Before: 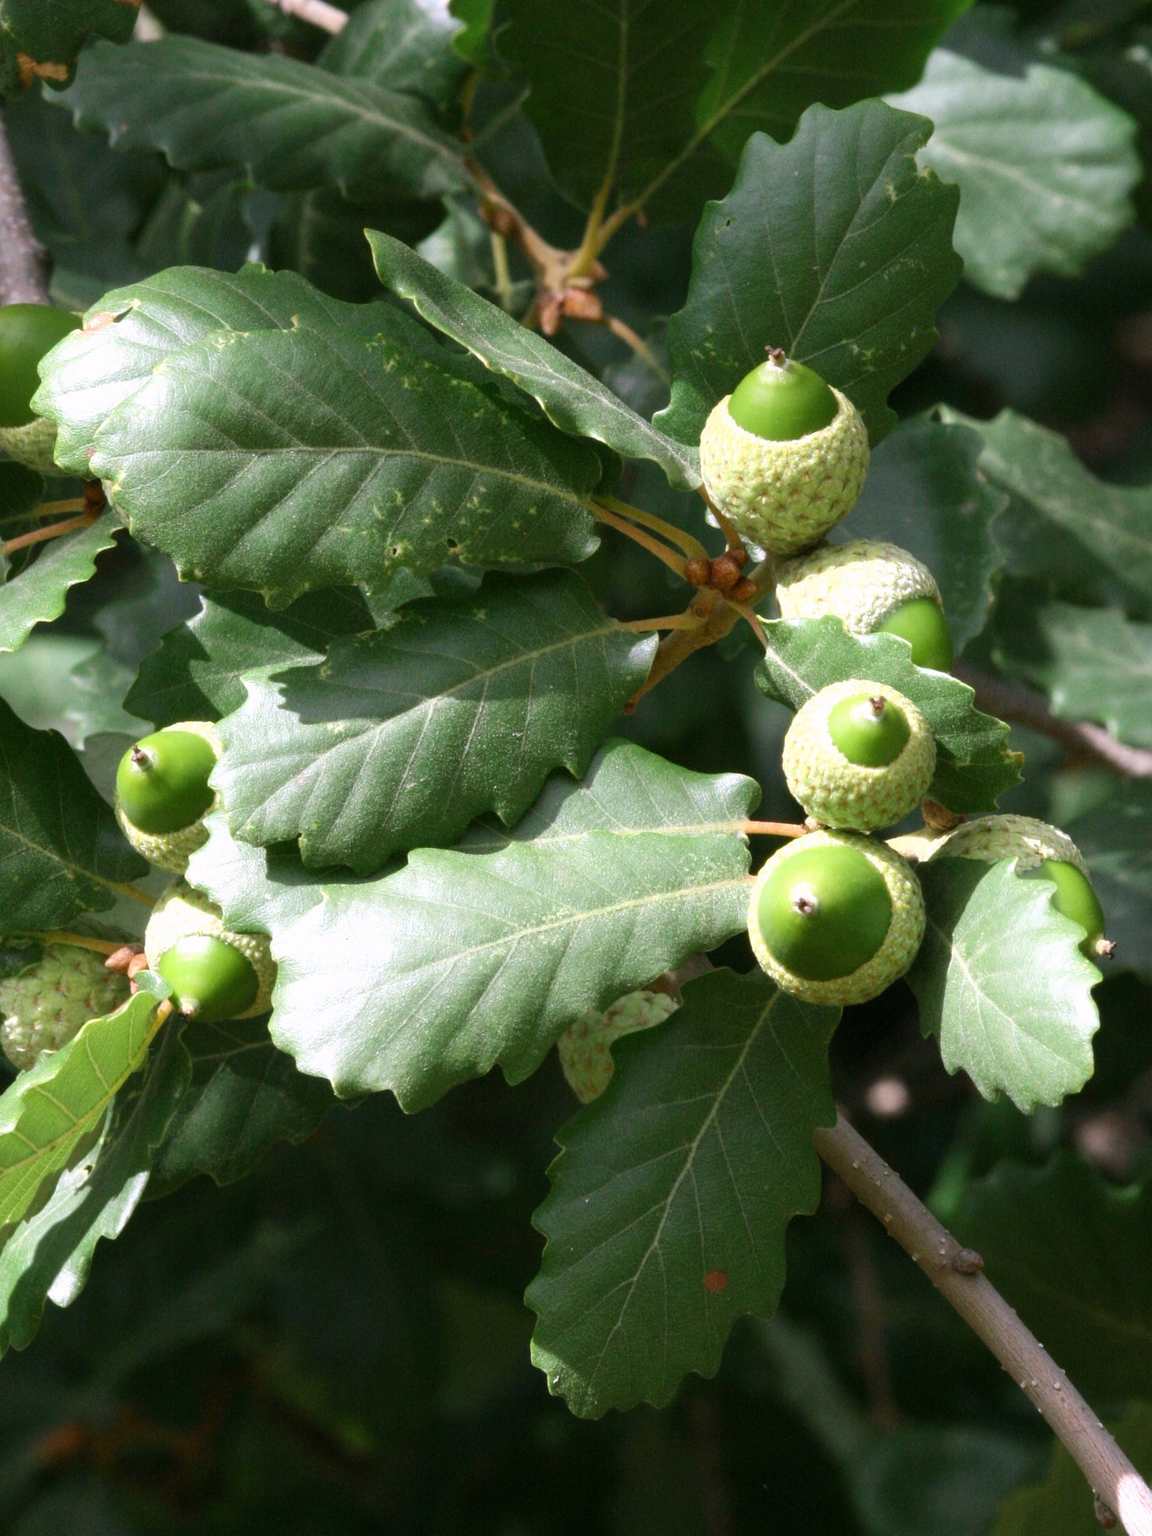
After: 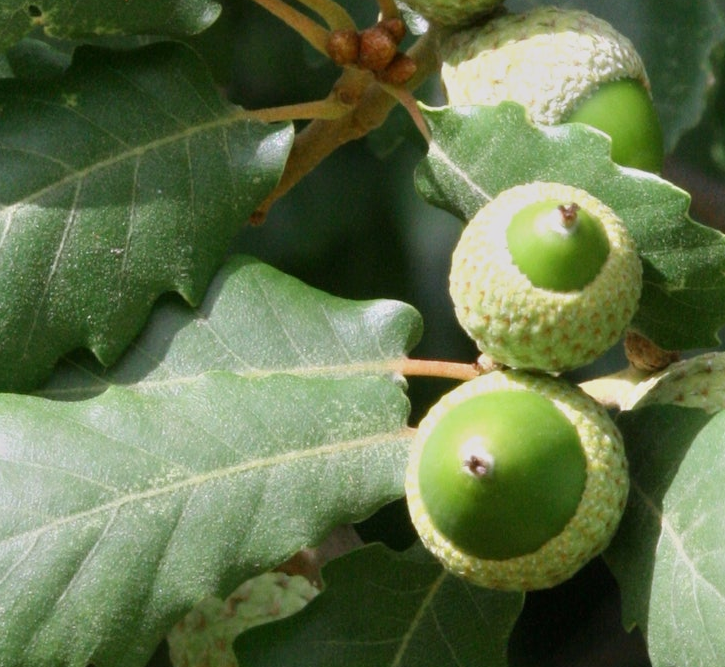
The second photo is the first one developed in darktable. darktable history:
crop: left 36.856%, top 34.808%, right 12.911%, bottom 30.517%
tone equalizer: -8 EV -0.001 EV, -7 EV 0.005 EV, -6 EV -0.014 EV, -5 EV 0.01 EV, -4 EV -0.022 EV, -3 EV 0.038 EV, -2 EV -0.085 EV, -1 EV -0.288 EV, +0 EV -0.594 EV, mask exposure compensation -0.506 EV
